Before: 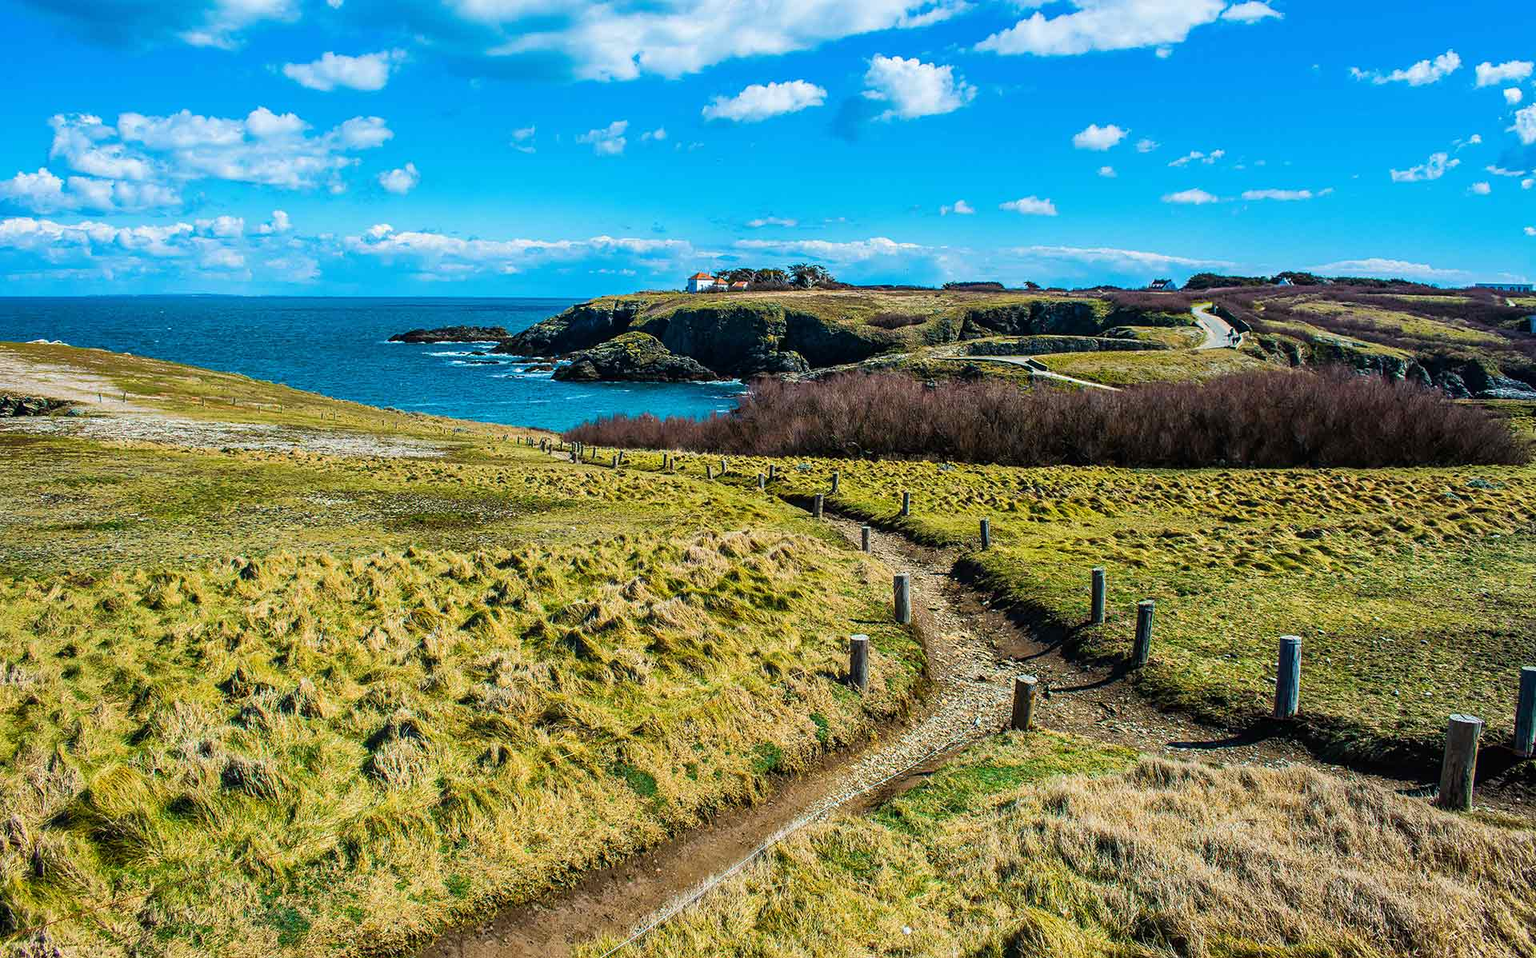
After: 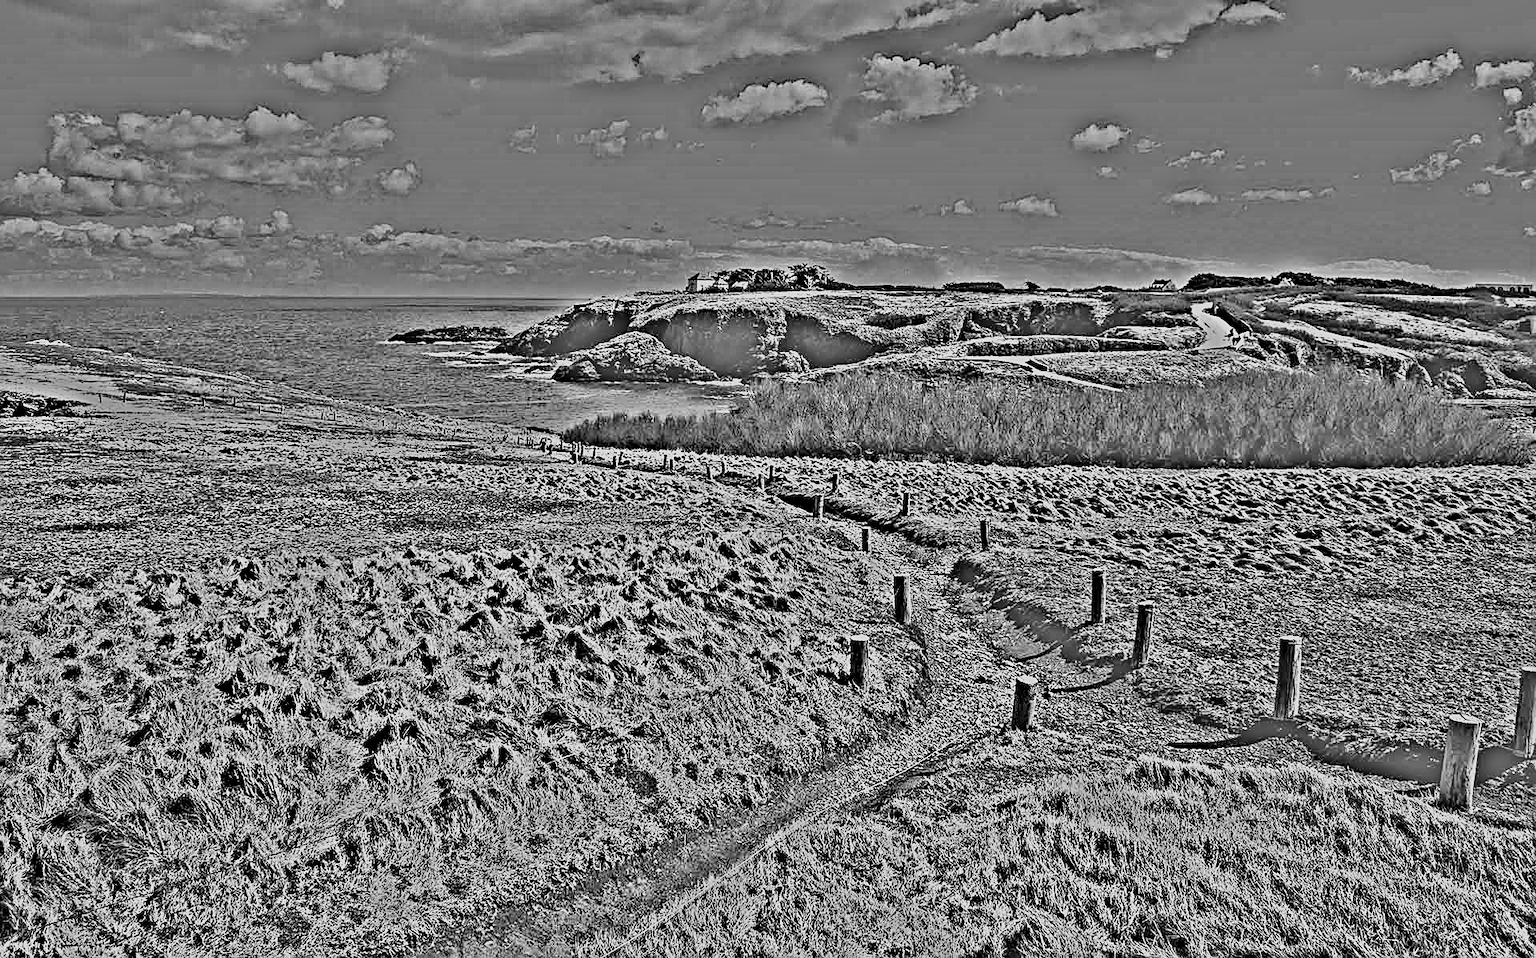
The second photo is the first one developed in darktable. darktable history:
highpass: sharpness 49.79%, contrast boost 49.79%
filmic rgb: black relative exposure -16 EV, white relative exposure 4.97 EV, hardness 6.25
white balance: red 0.967, blue 1.119, emerald 0.756
sharpen: on, module defaults
tone equalizer: -7 EV -0.63 EV, -6 EV 1 EV, -5 EV -0.45 EV, -4 EV 0.43 EV, -3 EV 0.41 EV, -2 EV 0.15 EV, -1 EV -0.15 EV, +0 EV -0.39 EV, smoothing diameter 25%, edges refinement/feathering 10, preserve details guided filter
